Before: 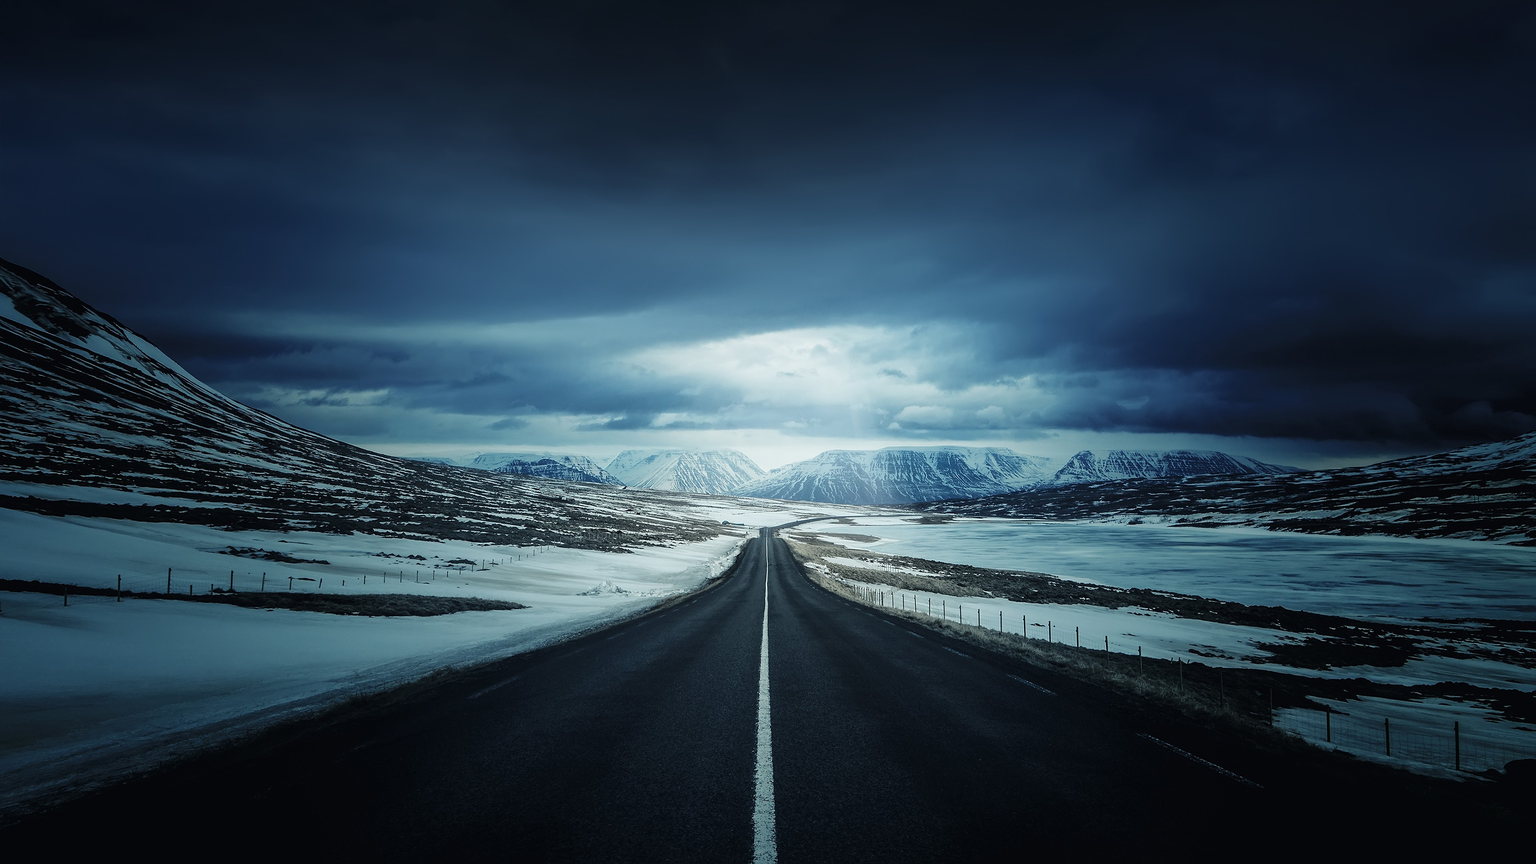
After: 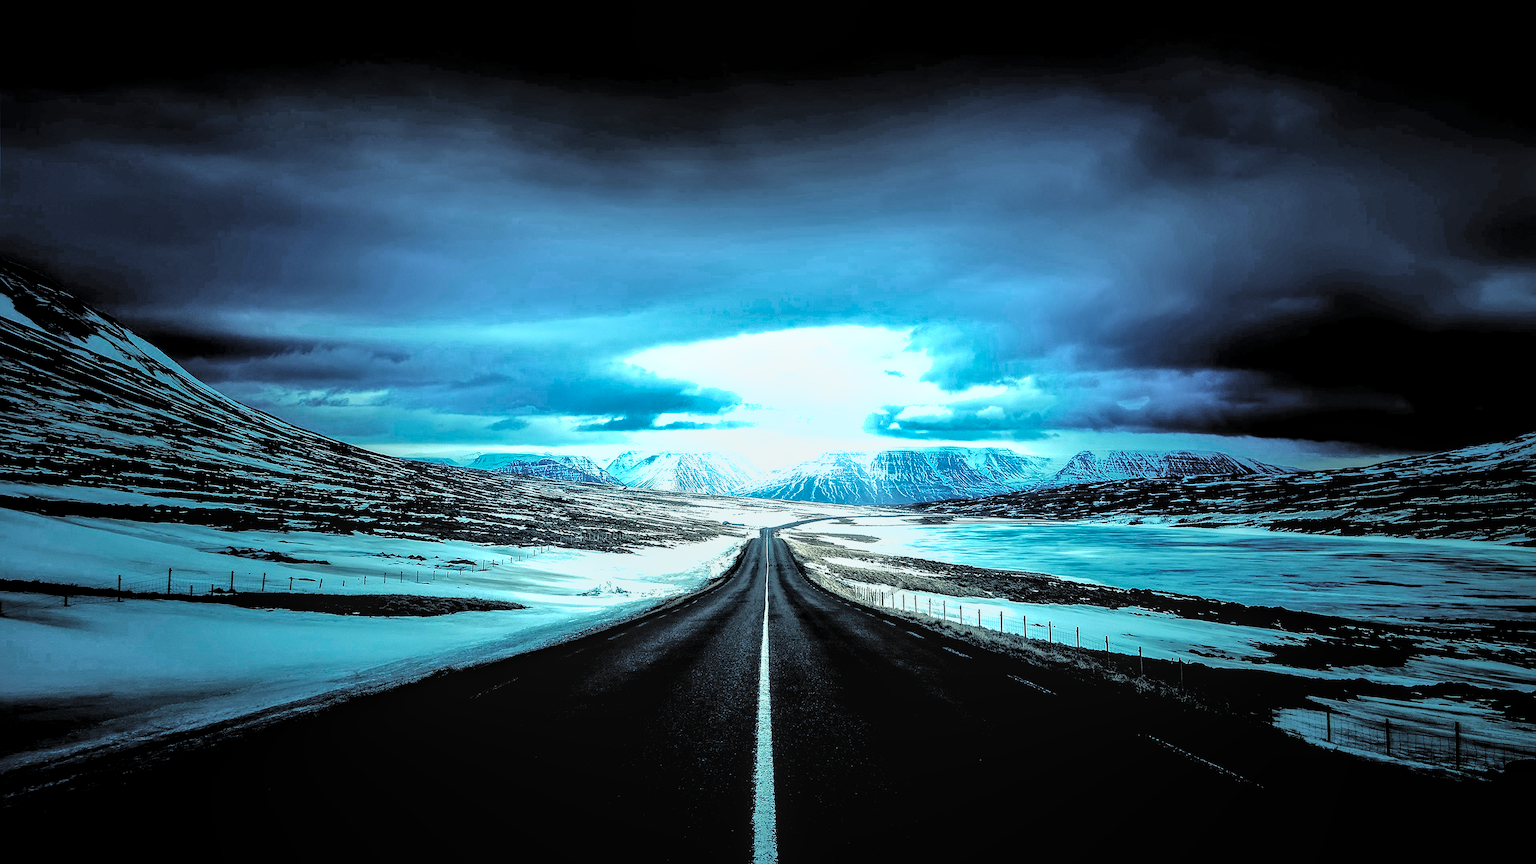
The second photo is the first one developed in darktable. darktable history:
sharpen: amount 0.209
local contrast: on, module defaults
color zones: curves: ch0 [(0, 0.466) (0.128, 0.466) (0.25, 0.5) (0.375, 0.456) (0.5, 0.5) (0.625, 0.5) (0.737, 0.652) (0.875, 0.5)]; ch1 [(0, 0.603) (0.125, 0.618) (0.261, 0.348) (0.372, 0.353) (0.497, 0.363) (0.611, 0.45) (0.731, 0.427) (0.875, 0.518) (0.998, 0.652)]; ch2 [(0, 0.559) (0.125, 0.451) (0.253, 0.564) (0.37, 0.578) (0.5, 0.466) (0.625, 0.471) (0.731, 0.471) (0.88, 0.485)]
levels: levels [0.012, 0.367, 0.697]
contrast equalizer: y [[0.5 ×6], [0.5 ×6], [0.5 ×6], [0, 0.033, 0.067, 0.1, 0.133, 0.167], [0, 0.05, 0.1, 0.15, 0.2, 0.25]], mix -0.983
color balance rgb: shadows lift › chroma 2.016%, shadows lift › hue 247.91°, perceptual saturation grading › global saturation 60.25%, perceptual saturation grading › highlights 20.464%, perceptual saturation grading › shadows -50.164%, global vibrance 20%
filmic rgb: black relative exposure -4.12 EV, white relative exposure 5.16 EV, hardness 2.16, contrast 1.171, color science v4 (2020), iterations of high-quality reconstruction 0
shadows and highlights: highlights color adjustment 45.44%
